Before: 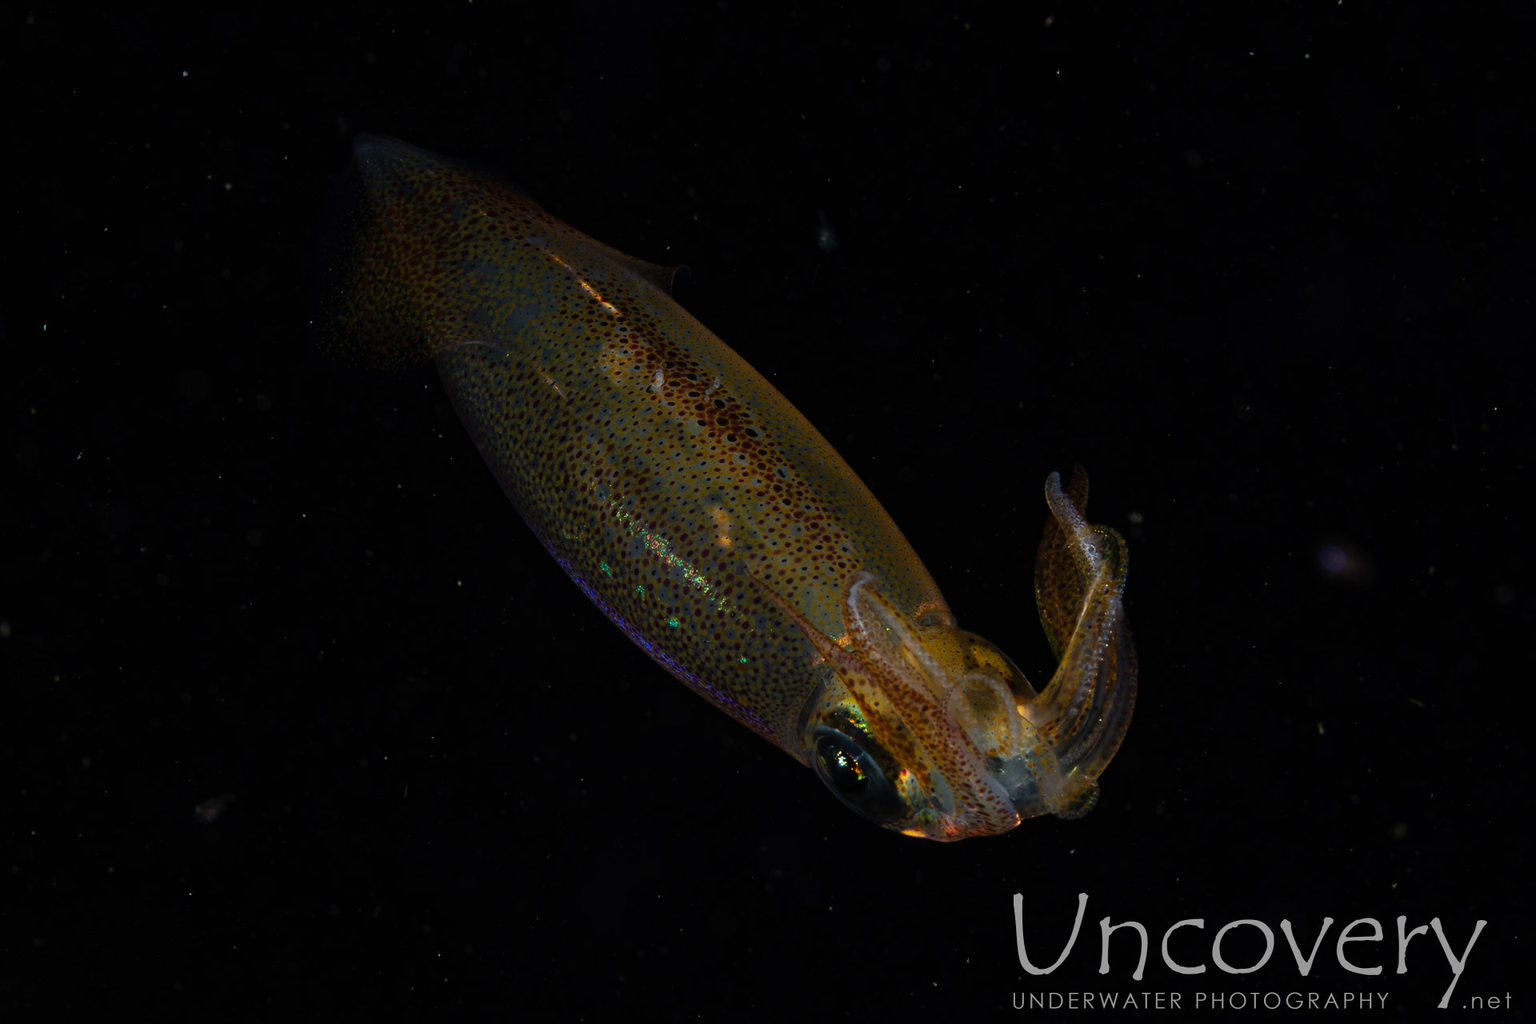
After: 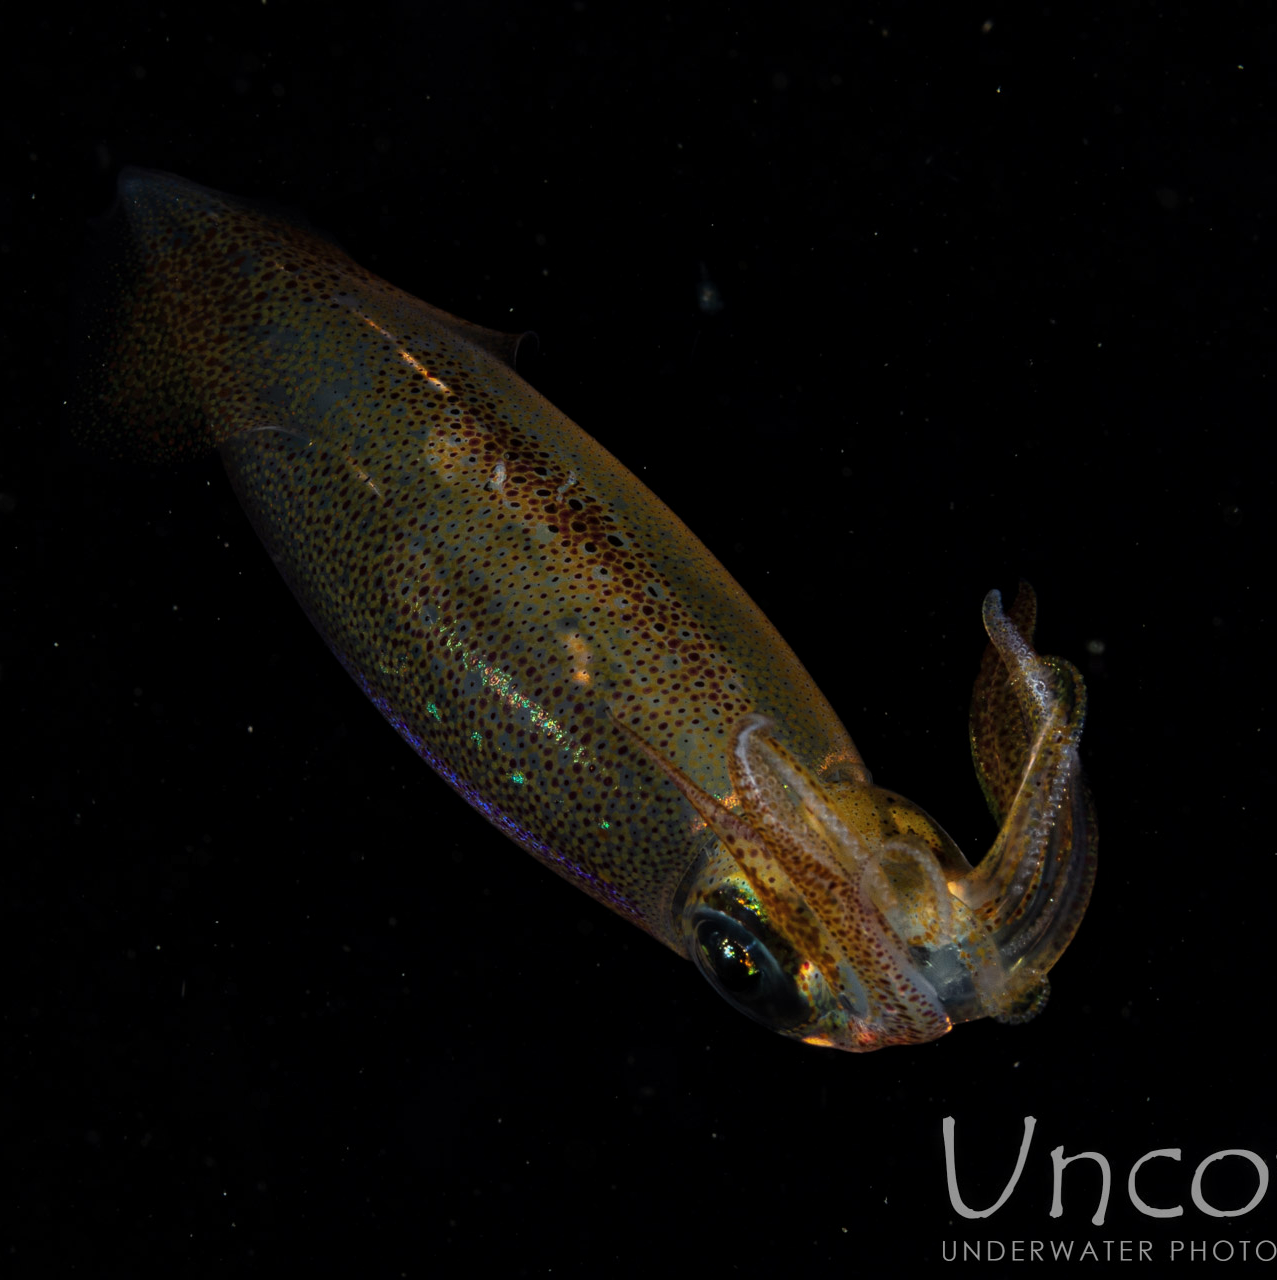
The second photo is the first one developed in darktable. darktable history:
crop: left 16.899%, right 16.556%
color calibration: illuminant same as pipeline (D50), x 0.346, y 0.359, temperature 5002.42 K
local contrast: on, module defaults
